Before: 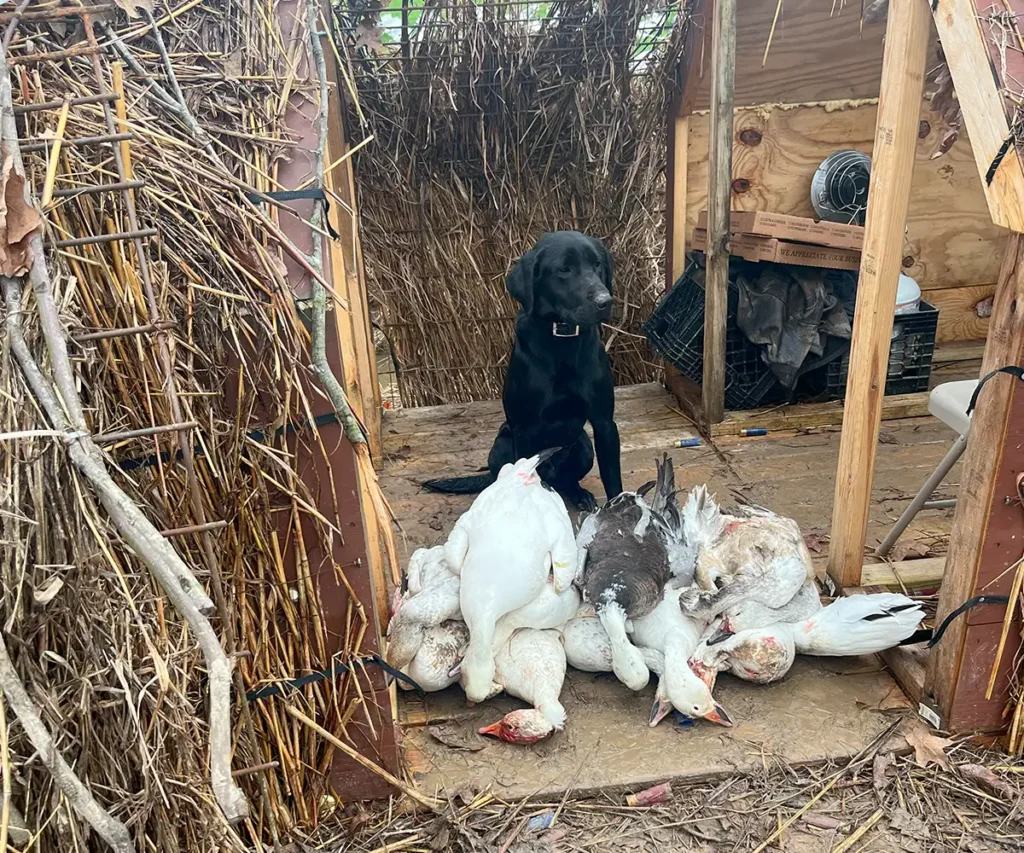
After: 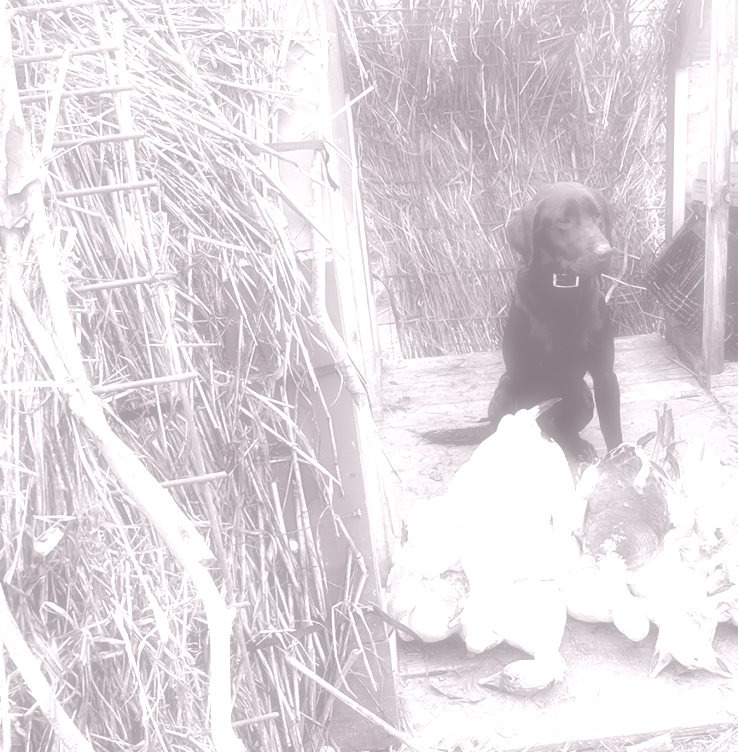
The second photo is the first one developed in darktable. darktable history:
crop: top 5.803%, right 27.864%, bottom 5.804%
soften: on, module defaults
colorize: hue 25.2°, saturation 83%, source mix 82%, lightness 79%, version 1
contrast brightness saturation: contrast 0.04, saturation 0.07
exposure: black level correction 0.01, exposure 0.011 EV, compensate highlight preservation false
